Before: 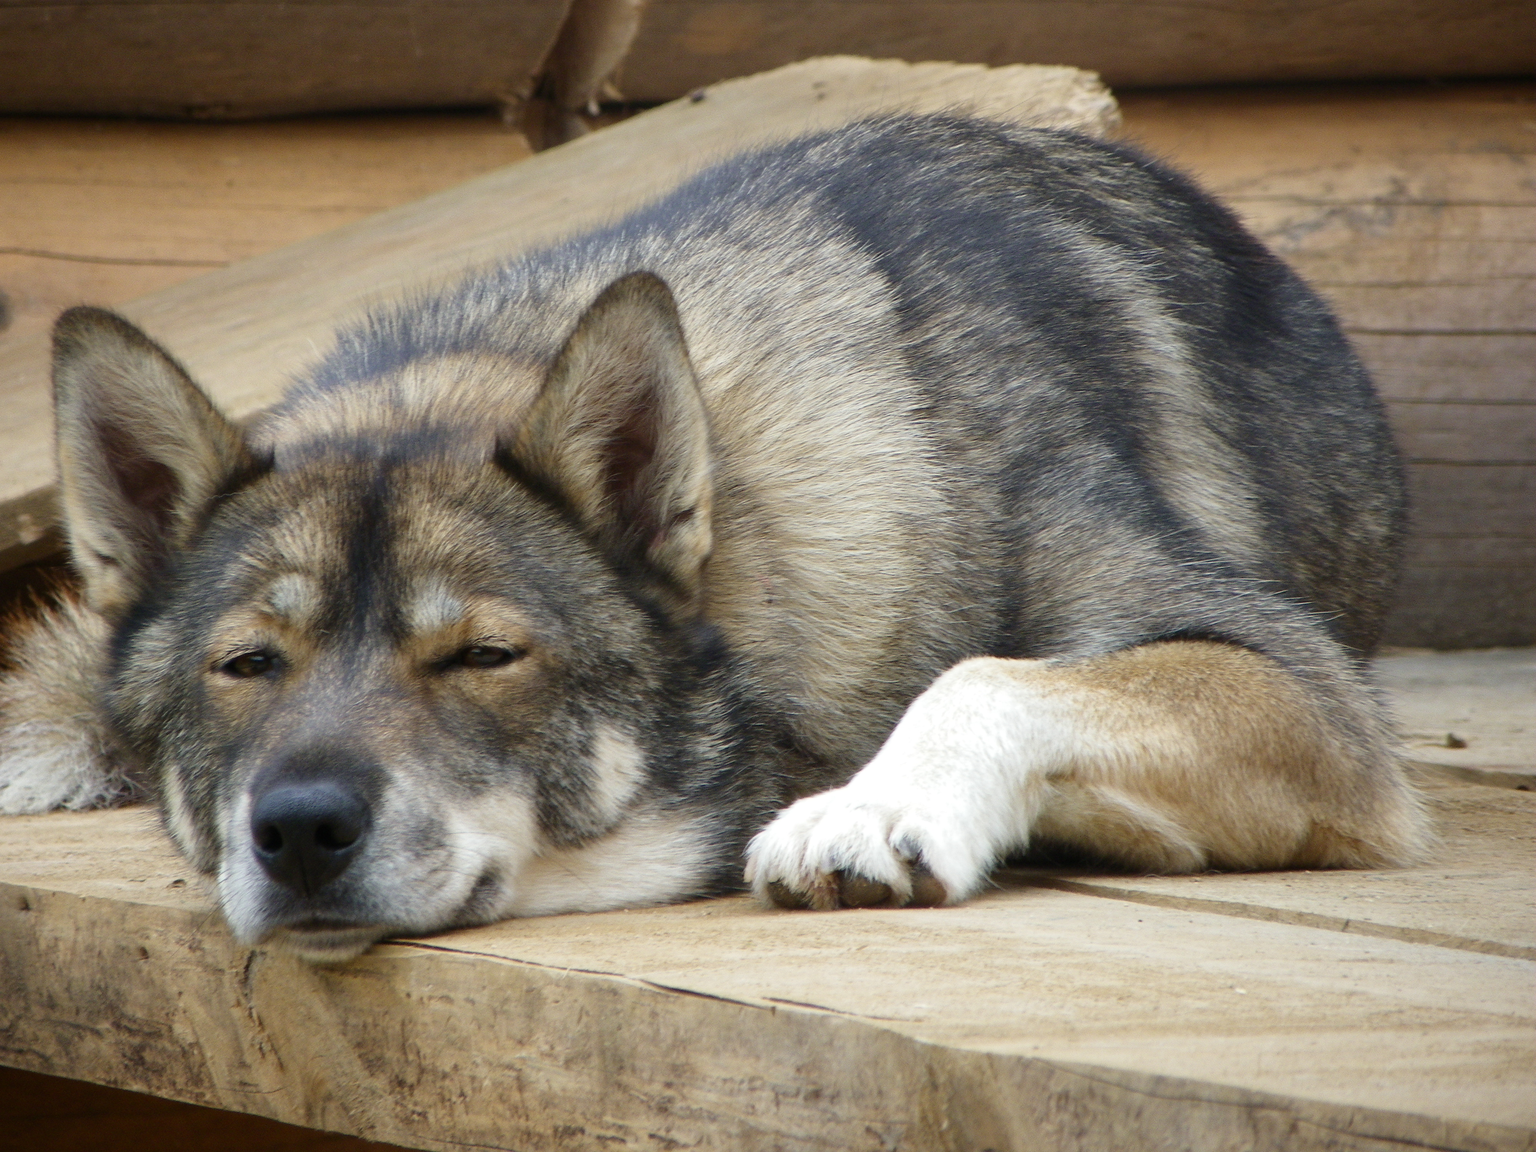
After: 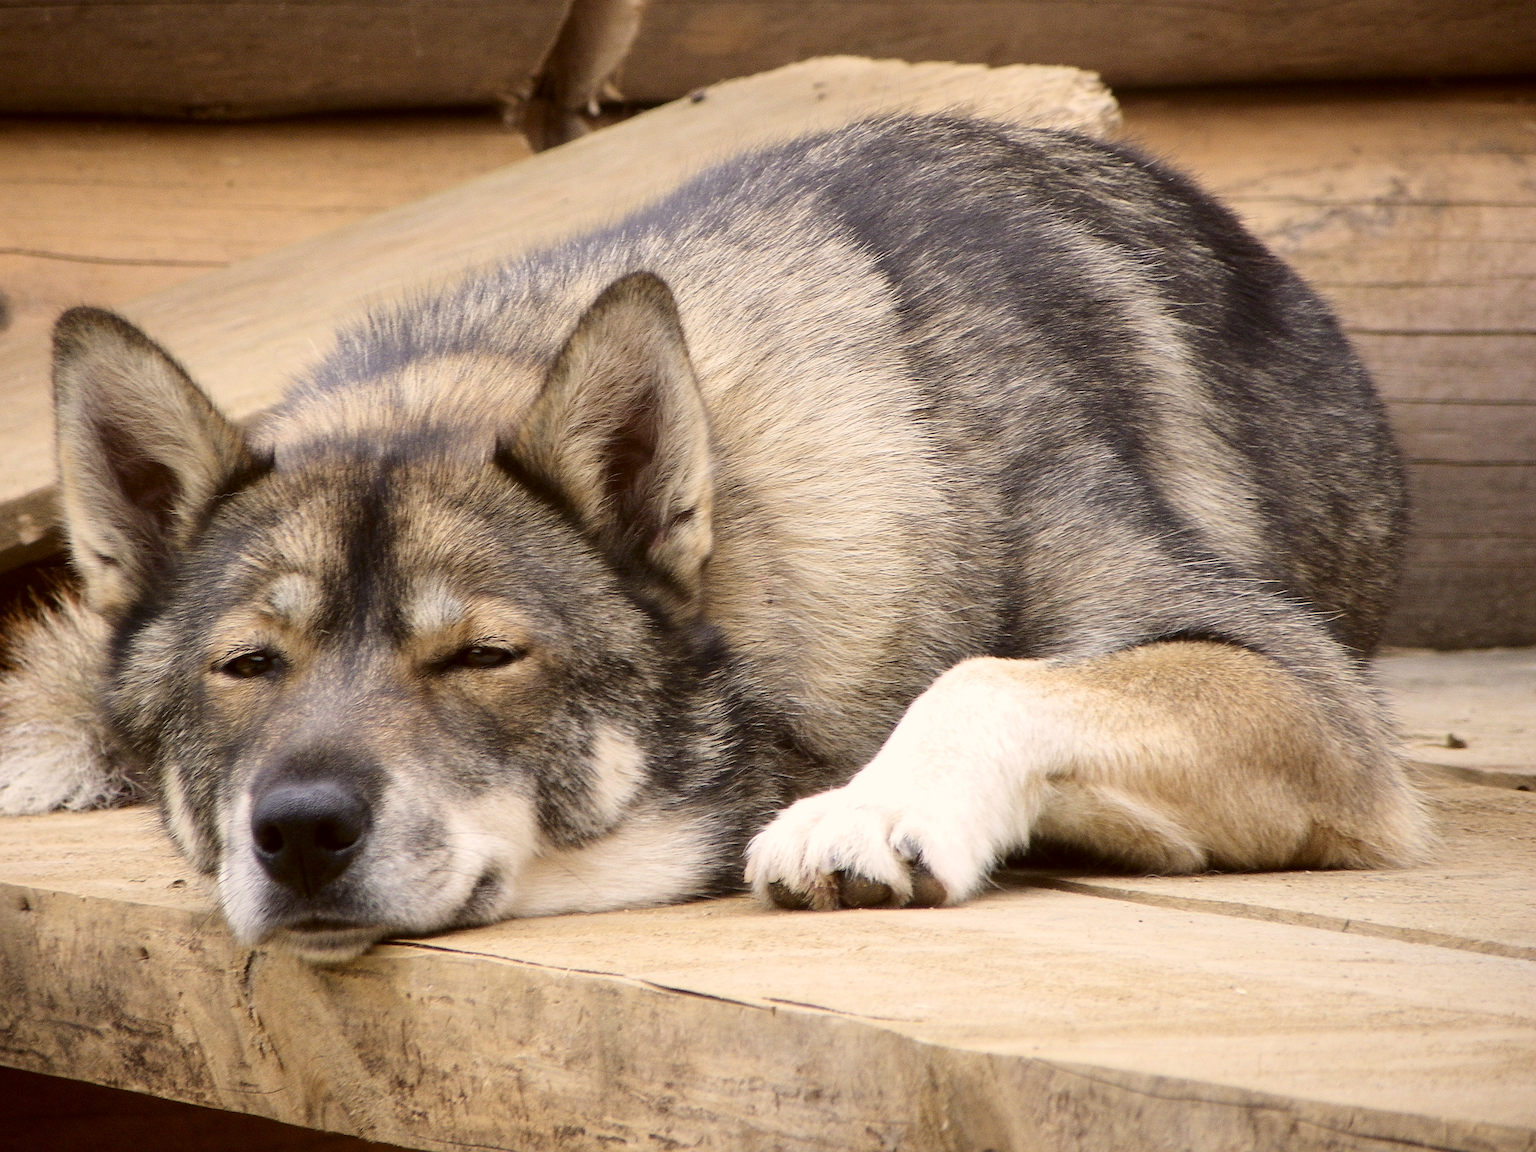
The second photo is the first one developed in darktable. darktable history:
color correction: highlights a* 6.38, highlights b* 7.91, shadows a* 5.52, shadows b* 7.3, saturation 0.905
sharpen: amount 0.498
tone curve: curves: ch0 [(0, 0) (0.004, 0.001) (0.133, 0.112) (0.325, 0.362) (0.832, 0.893) (1, 1)], color space Lab, independent channels, preserve colors none
